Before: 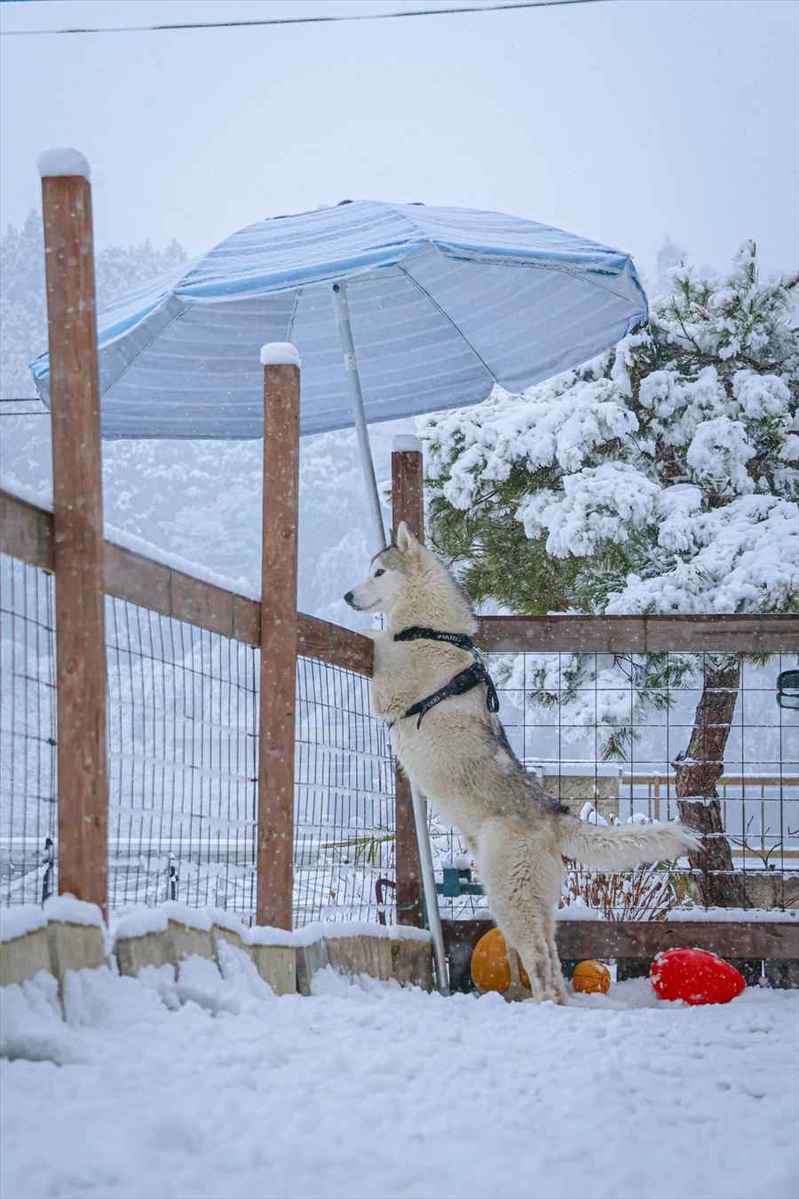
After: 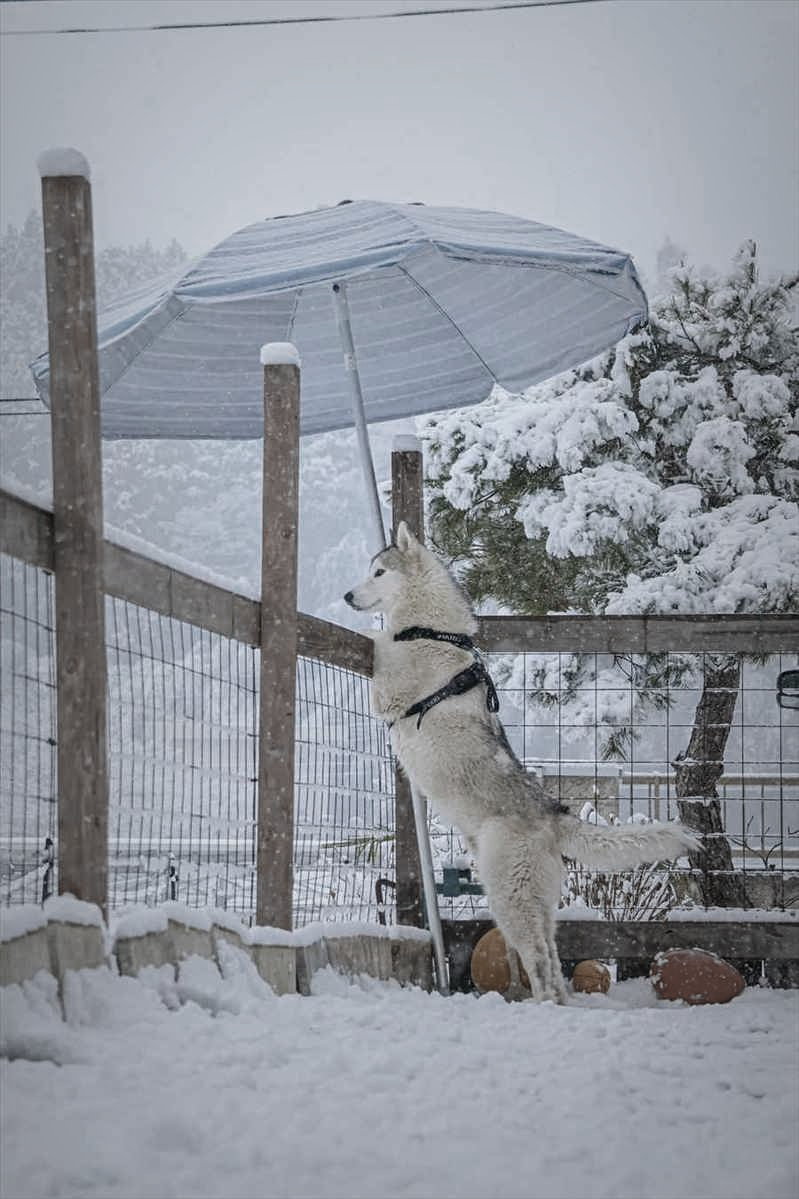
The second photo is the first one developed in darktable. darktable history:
contrast equalizer: y [[0.509, 0.514, 0.523, 0.542, 0.578, 0.603], [0.5 ×6], [0.509, 0.514, 0.523, 0.542, 0.578, 0.603], [0.001, 0.002, 0.003, 0.005, 0.01, 0.013], [0.001, 0.002, 0.003, 0.005, 0.01, 0.013]], mix 0.361
color zones: curves: ch0 [(0, 0.487) (0.241, 0.395) (0.434, 0.373) (0.658, 0.412) (0.838, 0.487)]; ch1 [(0, 0) (0.053, 0.053) (0.211, 0.202) (0.579, 0.259) (0.781, 0.241)]
vignetting: fall-off start 18.85%, fall-off radius 137.52%, width/height ratio 0.618, shape 0.597
